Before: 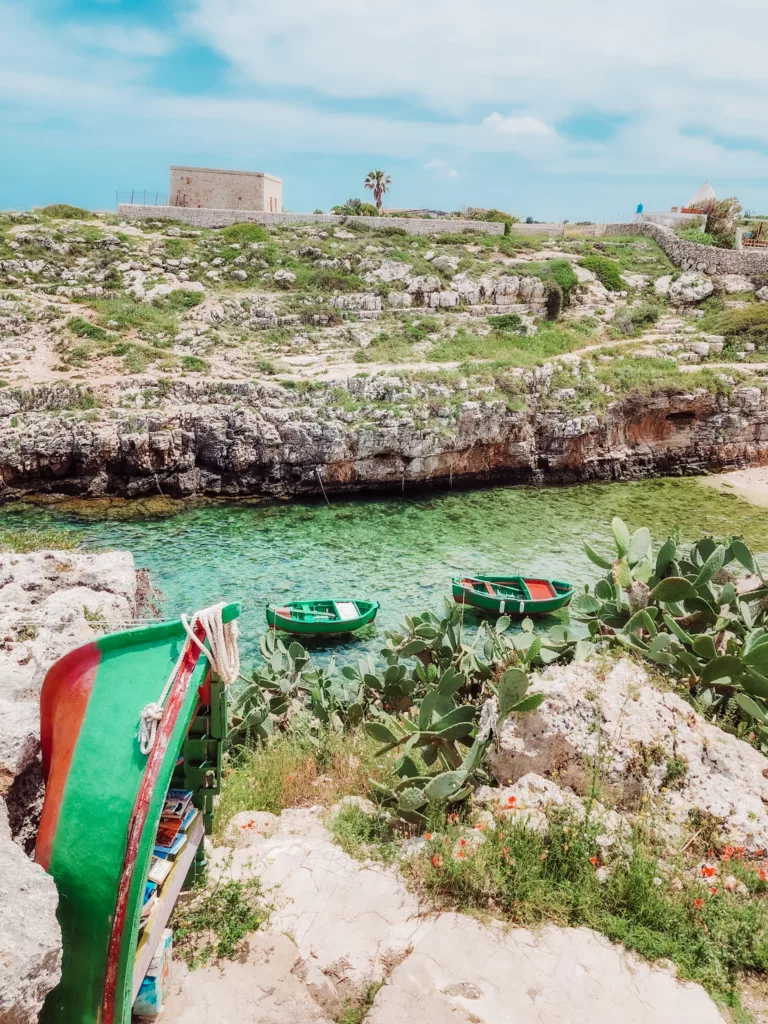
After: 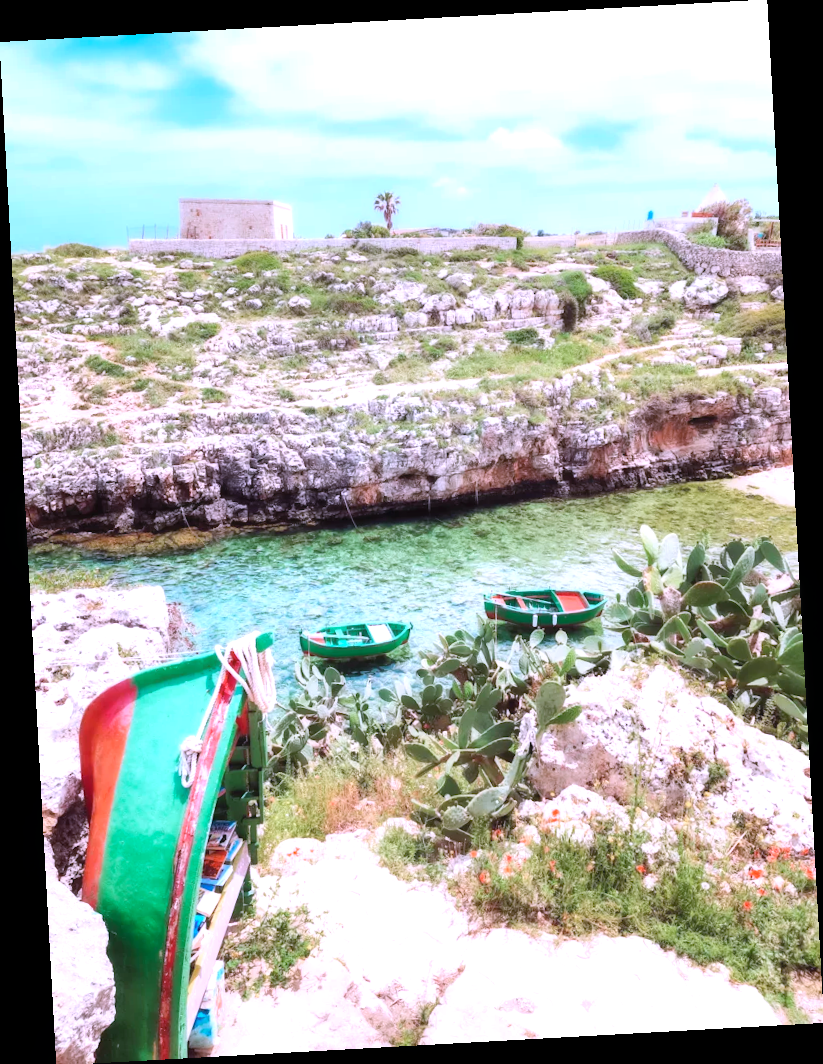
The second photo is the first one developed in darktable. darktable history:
contrast equalizer: octaves 7, y [[0.502, 0.505, 0.512, 0.529, 0.564, 0.588], [0.5 ×6], [0.502, 0.505, 0.512, 0.529, 0.564, 0.588], [0, 0.001, 0.001, 0.004, 0.008, 0.011], [0, 0.001, 0.001, 0.004, 0.008, 0.011]], mix -1
color correction: highlights a* -0.137, highlights b* -5.91, shadows a* -0.137, shadows b* -0.137
exposure: exposure 0.661 EV, compensate highlight preservation false
white balance: red 1.042, blue 1.17
rotate and perspective: rotation -3.18°, automatic cropping off
